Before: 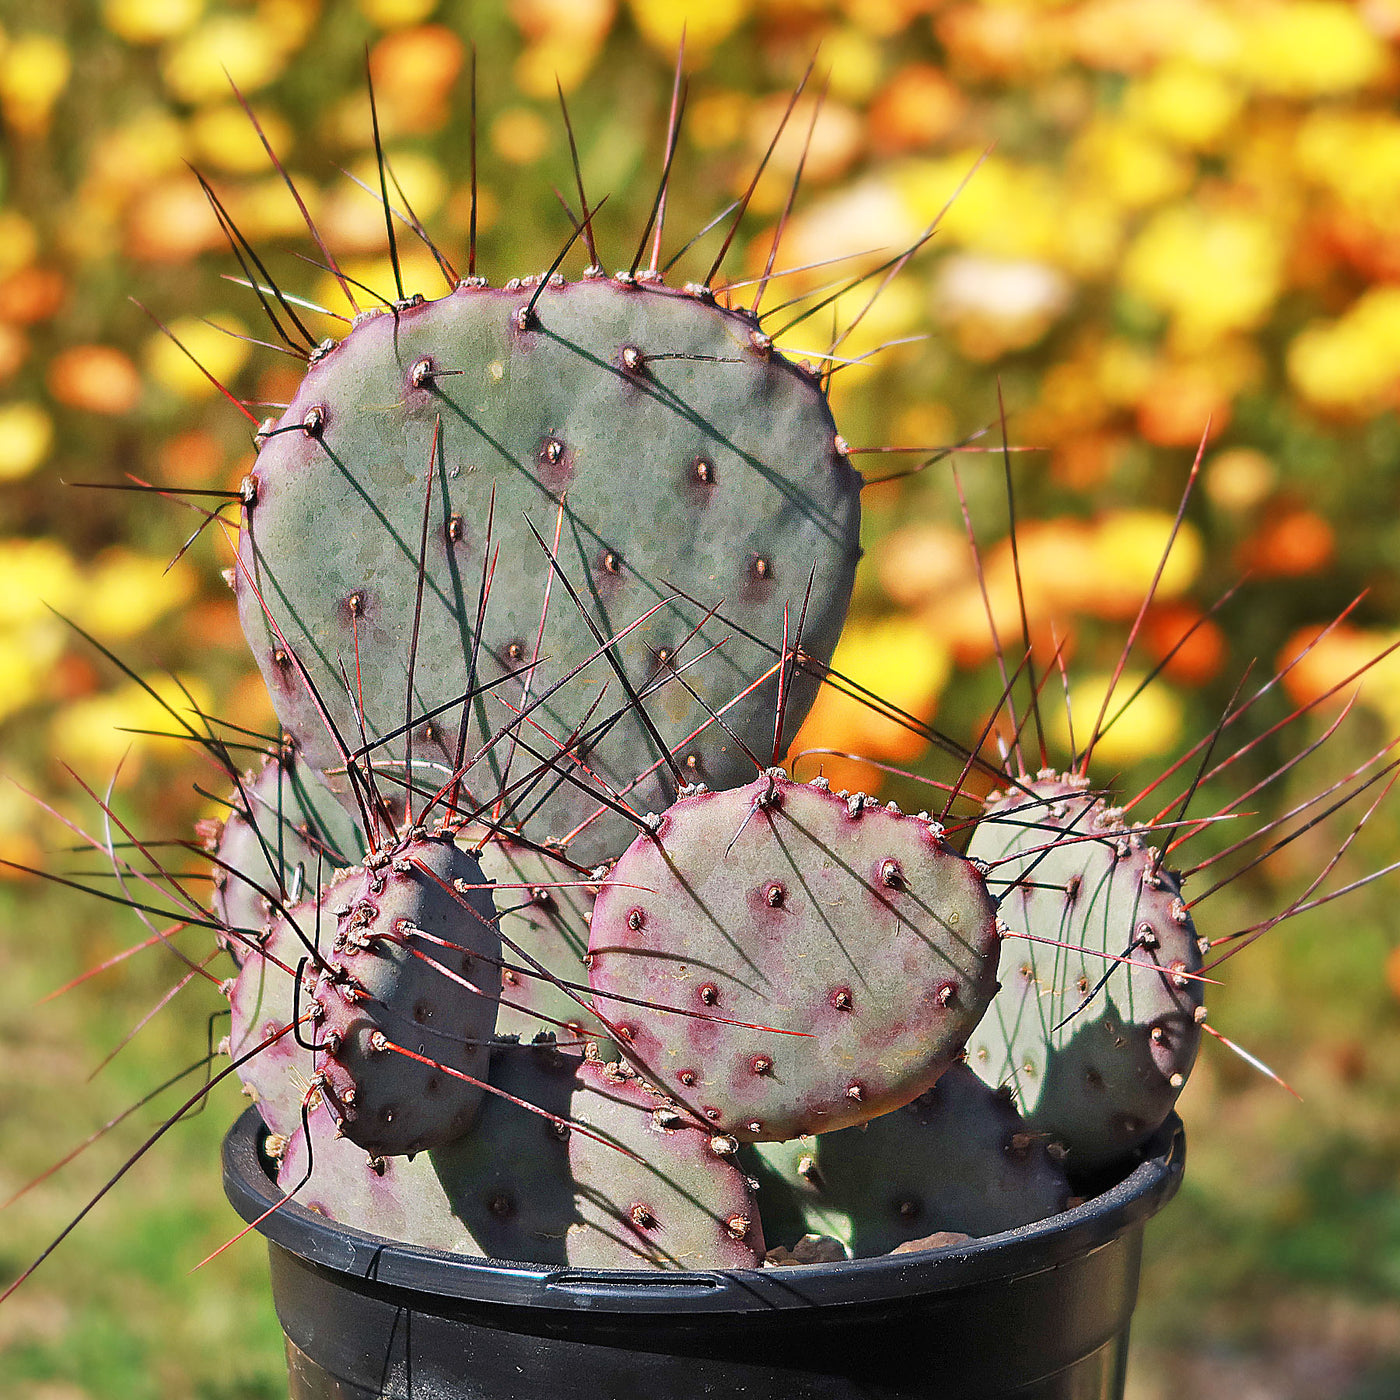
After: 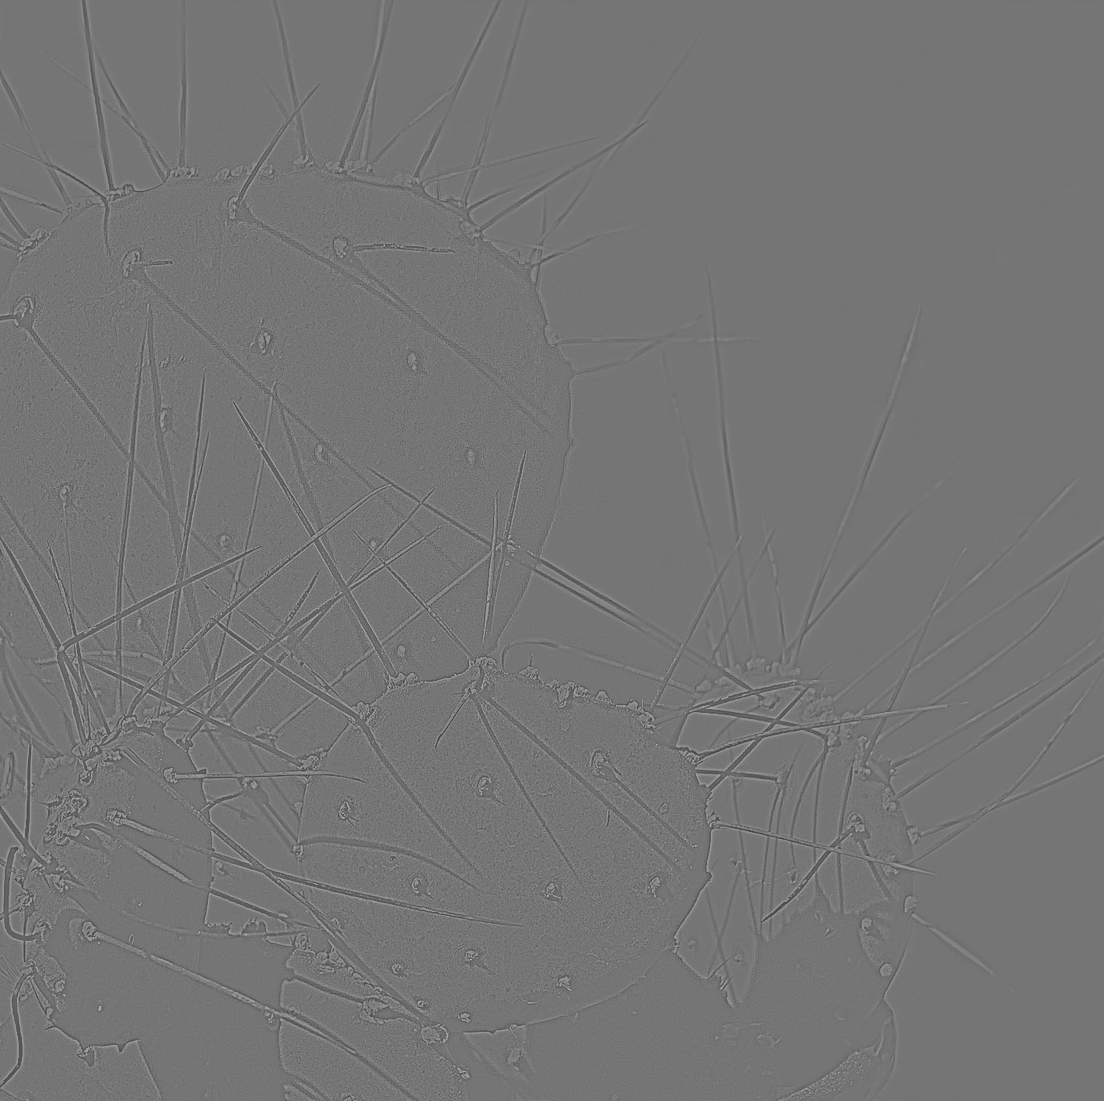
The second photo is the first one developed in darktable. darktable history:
haze removal: compatibility mode true, adaptive false
shadows and highlights: shadows 43.71, white point adjustment -1.46, soften with gaussian
highpass: sharpness 5.84%, contrast boost 8.44%
color calibration: illuminant Planckian (black body), x 0.368, y 0.361, temperature 4275.92 K
crop and rotate: left 20.74%, top 7.912%, right 0.375%, bottom 13.378%
